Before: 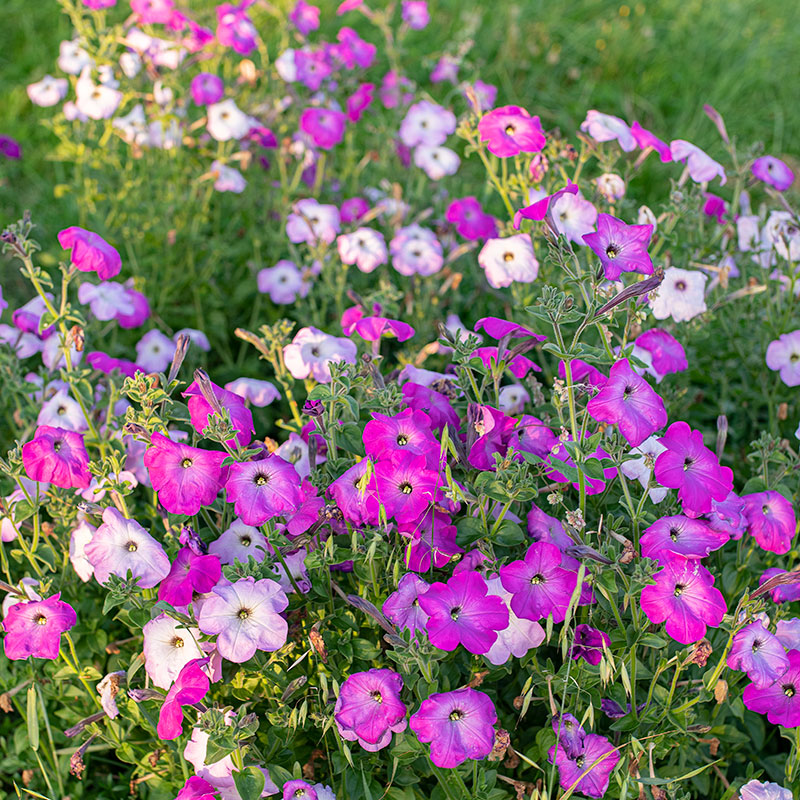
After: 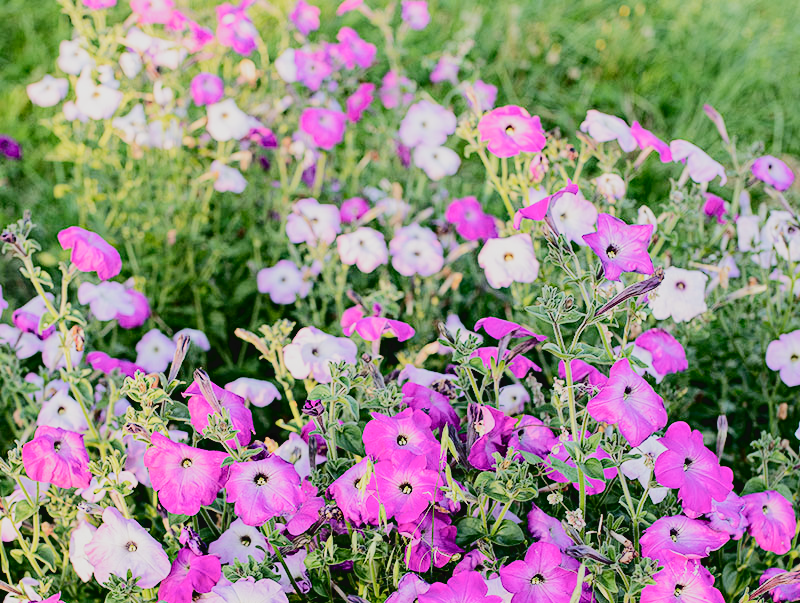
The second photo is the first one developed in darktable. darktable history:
filmic rgb: black relative exposure -7.25 EV, white relative exposure 5.06 EV, hardness 3.21, add noise in highlights 0.001, preserve chrominance no, color science v3 (2019), use custom middle-gray values true, iterations of high-quality reconstruction 0, contrast in highlights soft
tone curve: curves: ch0 [(0, 0) (0.003, 0.036) (0.011, 0.039) (0.025, 0.039) (0.044, 0.043) (0.069, 0.05) (0.1, 0.072) (0.136, 0.102) (0.177, 0.144) (0.224, 0.204) (0.277, 0.288) (0.335, 0.384) (0.399, 0.477) (0.468, 0.575) (0.543, 0.652) (0.623, 0.724) (0.709, 0.785) (0.801, 0.851) (0.898, 0.915) (1, 1)], color space Lab, independent channels, preserve colors none
crop: bottom 24.581%
tone equalizer: -8 EV -0.414 EV, -7 EV -0.397 EV, -6 EV -0.312 EV, -5 EV -0.213 EV, -3 EV 0.24 EV, -2 EV 0.329 EV, -1 EV 0.384 EV, +0 EV 0.447 EV, edges refinement/feathering 500, mask exposure compensation -1.57 EV, preserve details no
